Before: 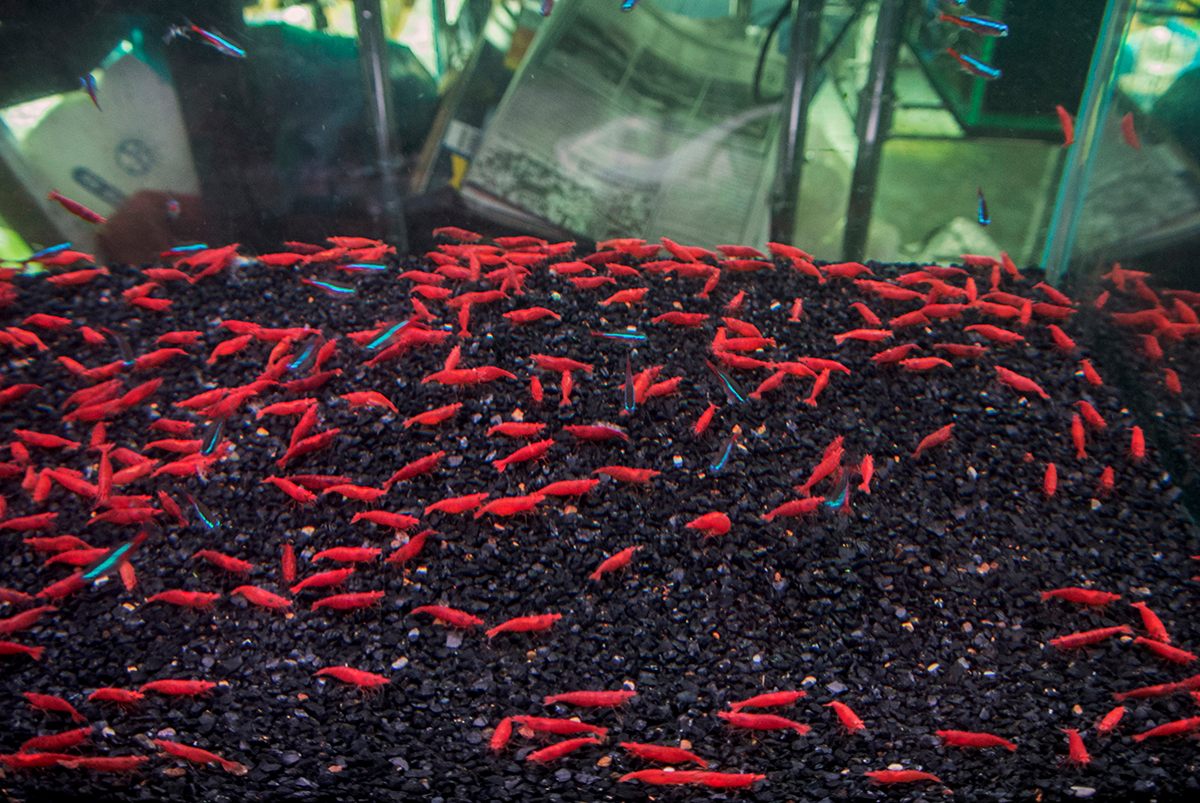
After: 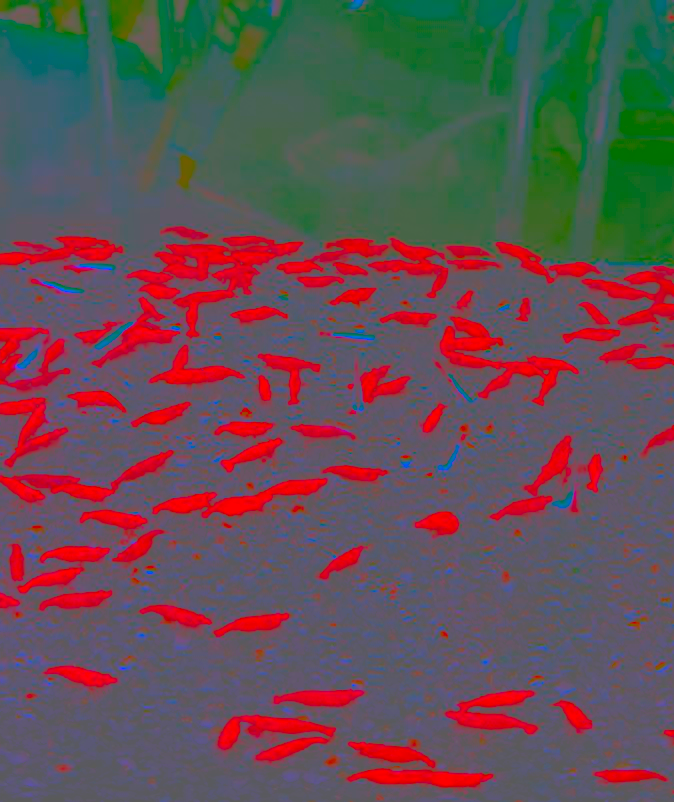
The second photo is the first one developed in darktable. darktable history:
contrast brightness saturation: contrast -0.972, brightness -0.169, saturation 0.732
crop and rotate: left 22.689%, right 21.096%
sharpen: on, module defaults
